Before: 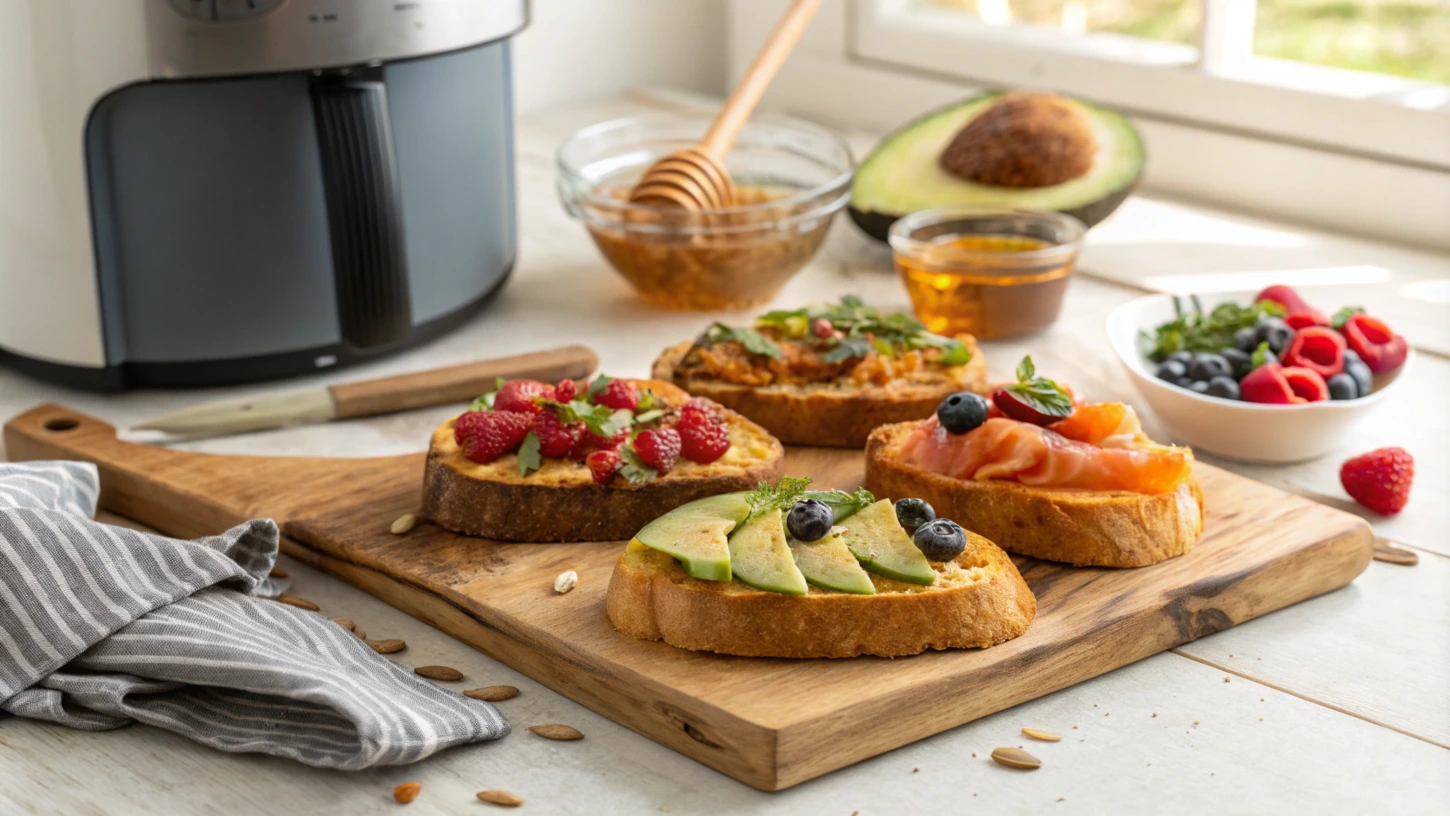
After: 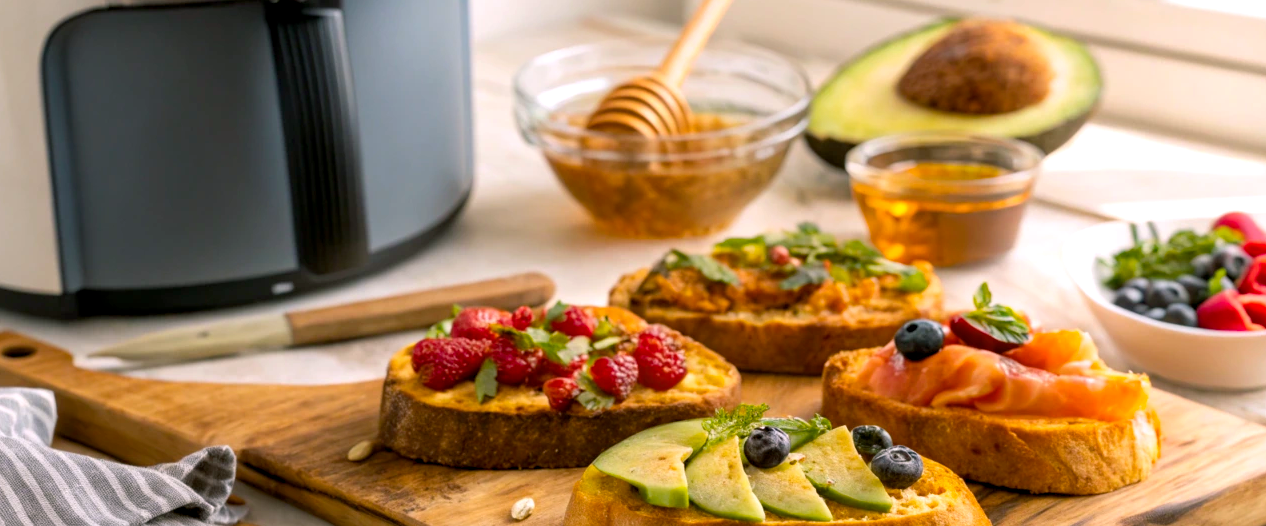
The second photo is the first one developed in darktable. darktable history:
exposure: black level correction 0, exposure 0.2 EV, compensate exposure bias true, compensate highlight preservation false
color balance rgb: shadows lift › chroma 2%, shadows lift › hue 217.2°, power › chroma 0.25%, power › hue 60°, highlights gain › chroma 1.5%, highlights gain › hue 309.6°, global offset › luminance -0.5%, perceptual saturation grading › global saturation 15%, global vibrance 20%
crop: left 3.015%, top 8.969%, right 9.647%, bottom 26.457%
